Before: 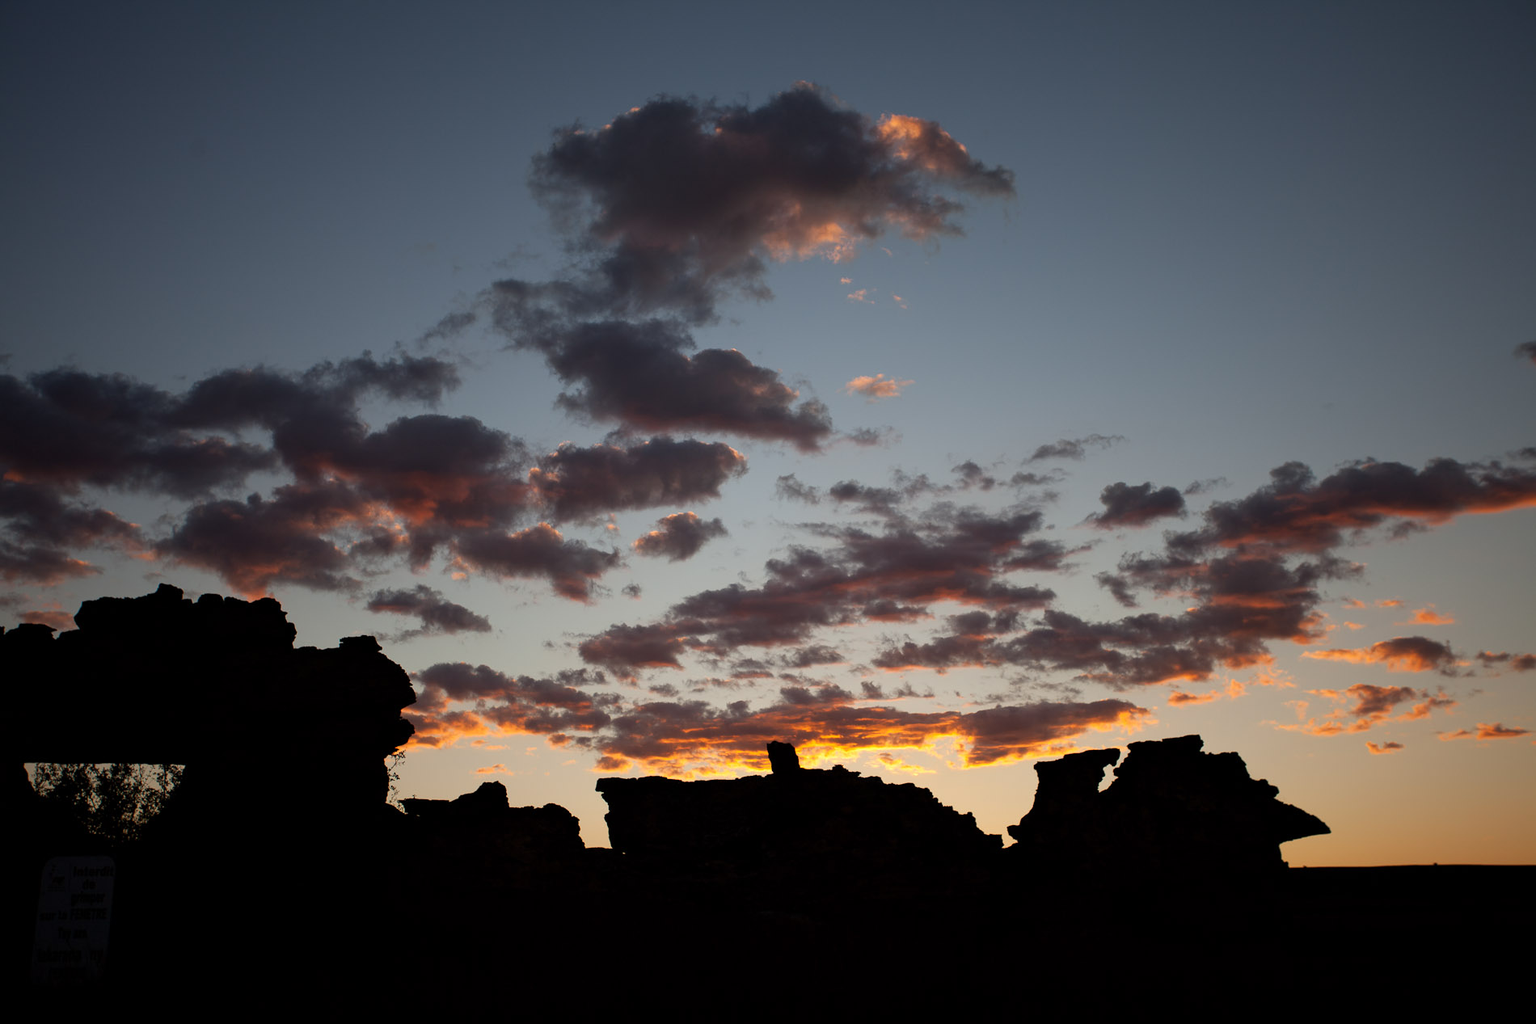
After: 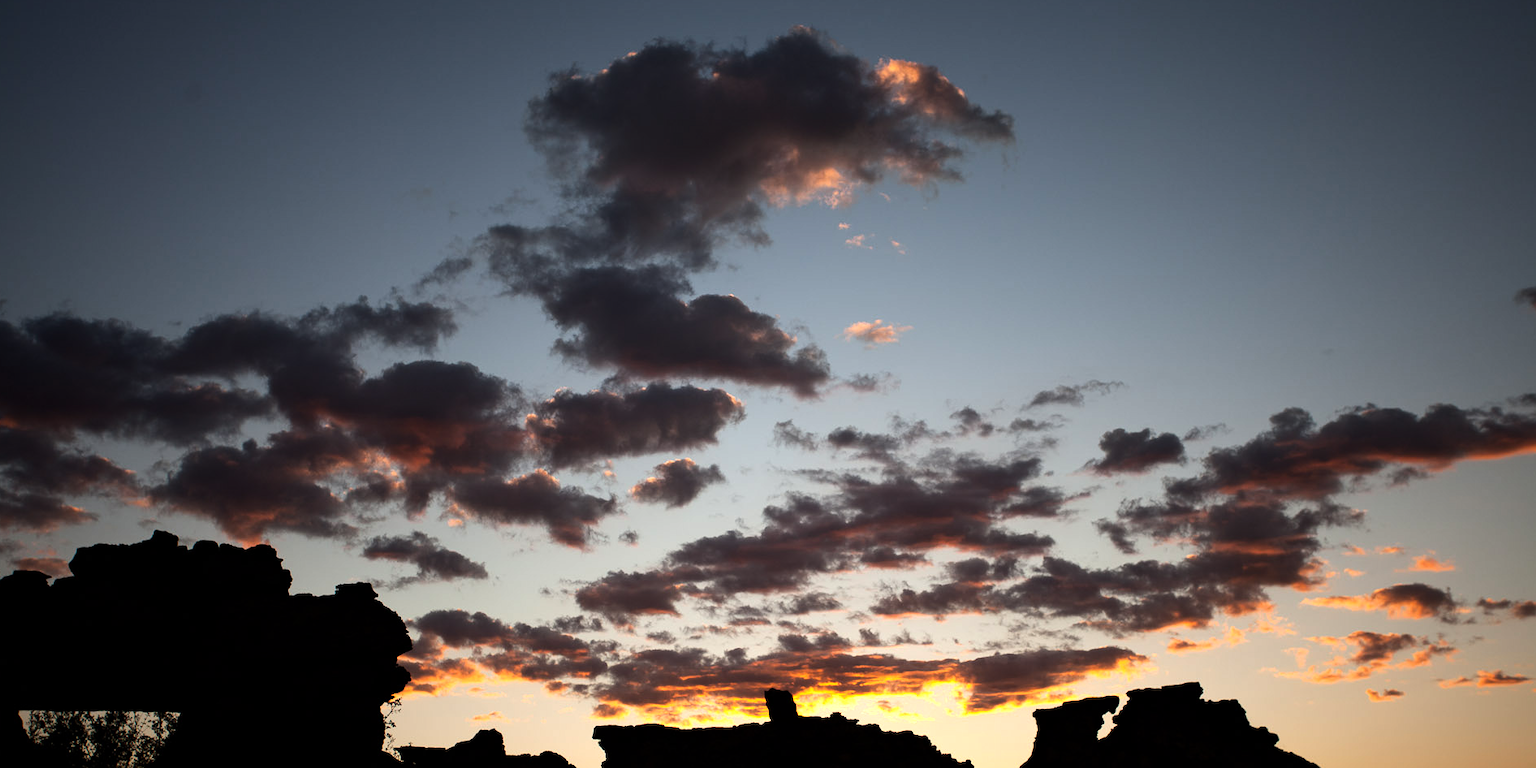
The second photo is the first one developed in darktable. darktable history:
crop: left 0.387%, top 5.469%, bottom 19.809%
tone equalizer: -8 EV -0.75 EV, -7 EV -0.7 EV, -6 EV -0.6 EV, -5 EV -0.4 EV, -3 EV 0.4 EV, -2 EV 0.6 EV, -1 EV 0.7 EV, +0 EV 0.75 EV, edges refinement/feathering 500, mask exposure compensation -1.57 EV, preserve details no
